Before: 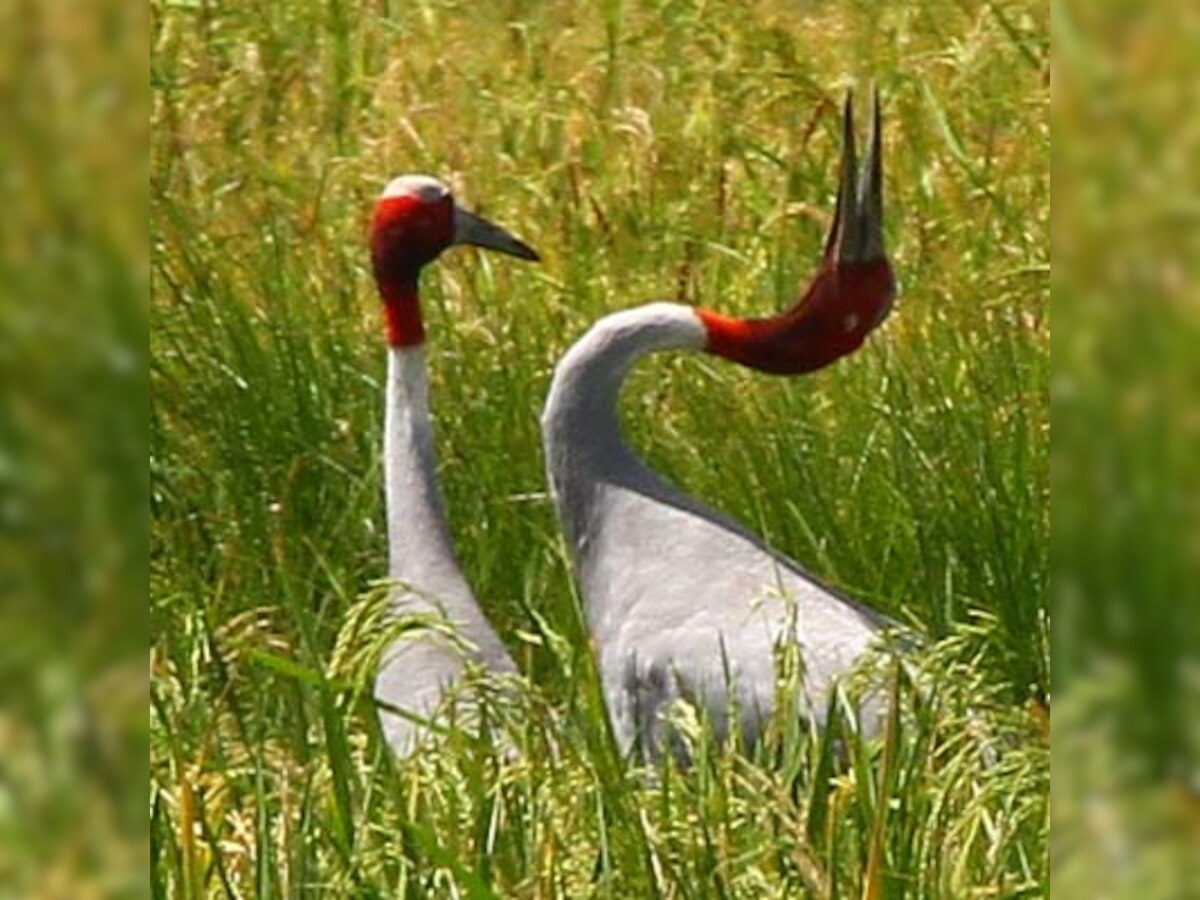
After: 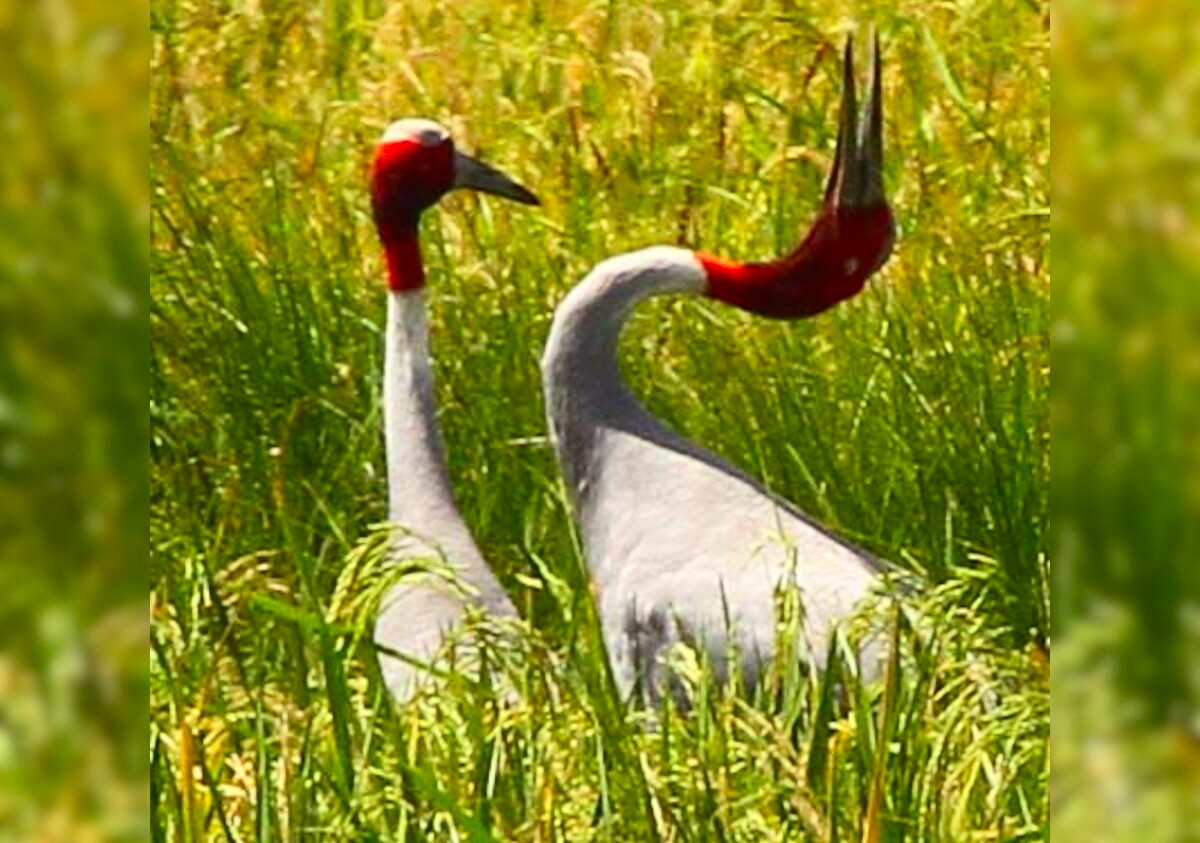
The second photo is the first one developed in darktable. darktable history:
contrast brightness saturation: contrast 0.23, brightness 0.1, saturation 0.29
color correction: highlights a* -0.95, highlights b* 4.5, shadows a* 3.55
crop and rotate: top 6.25%
